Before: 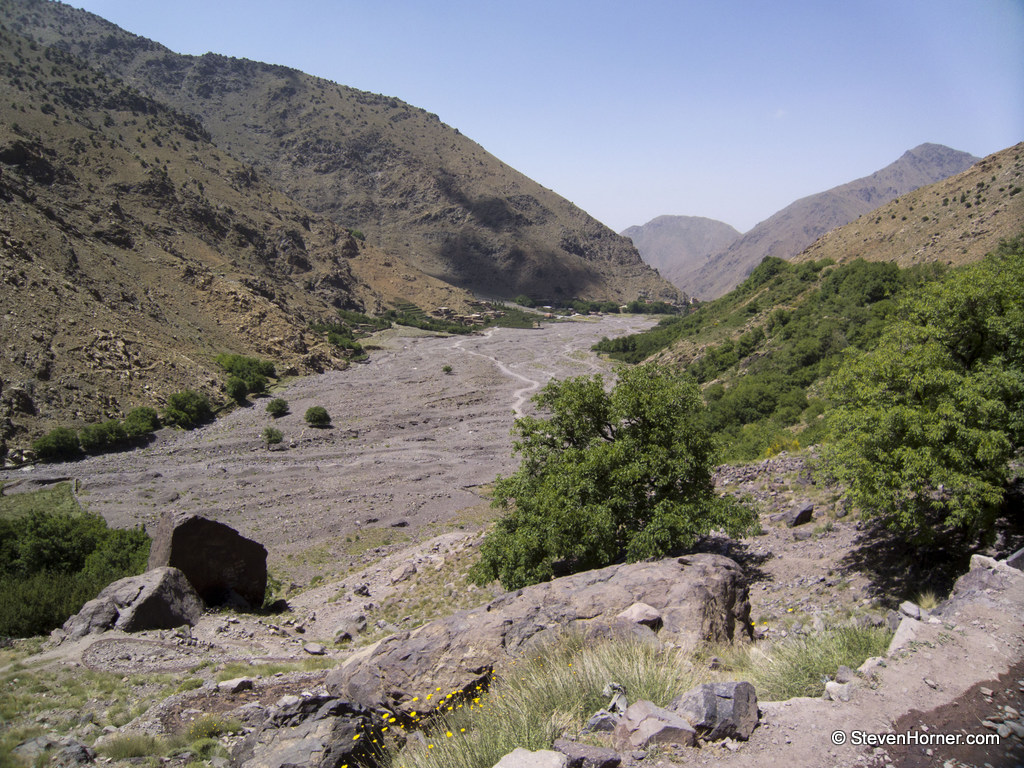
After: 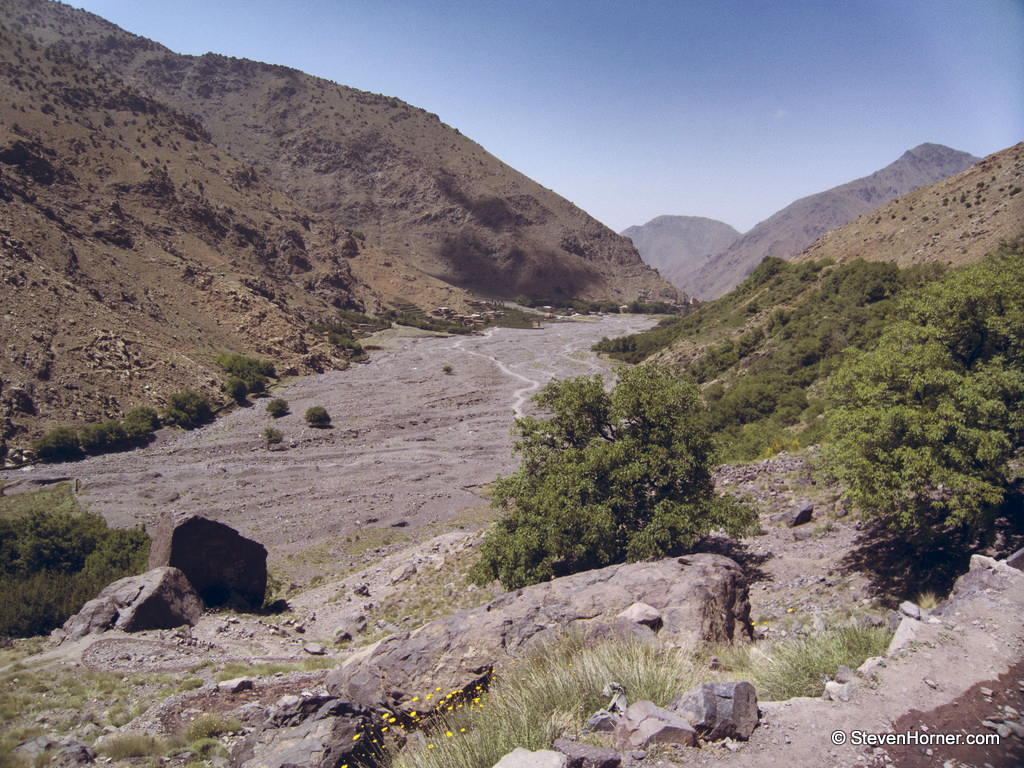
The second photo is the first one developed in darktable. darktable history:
color balance rgb: shadows lift › chroma 9.92%, shadows lift › hue 45.12°, power › luminance 3.26%, power › hue 231.93°, global offset › luminance 0.4%, global offset › chroma 0.21%, global offset › hue 255.02°
shadows and highlights: shadows 20.91, highlights -82.73, soften with gaussian
